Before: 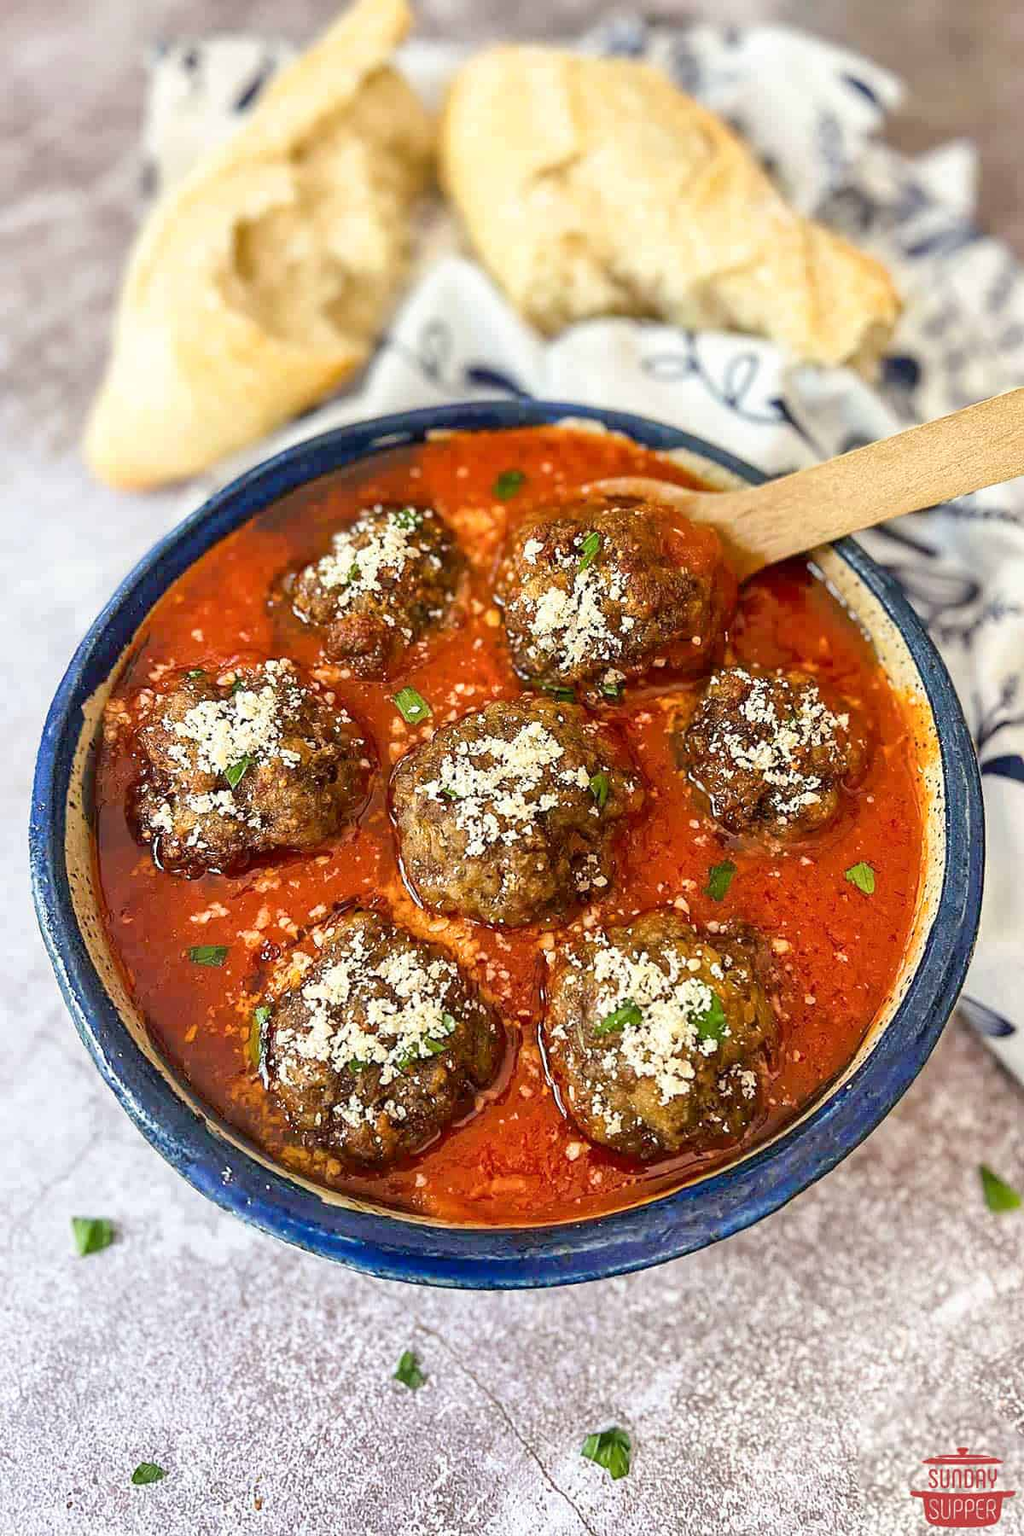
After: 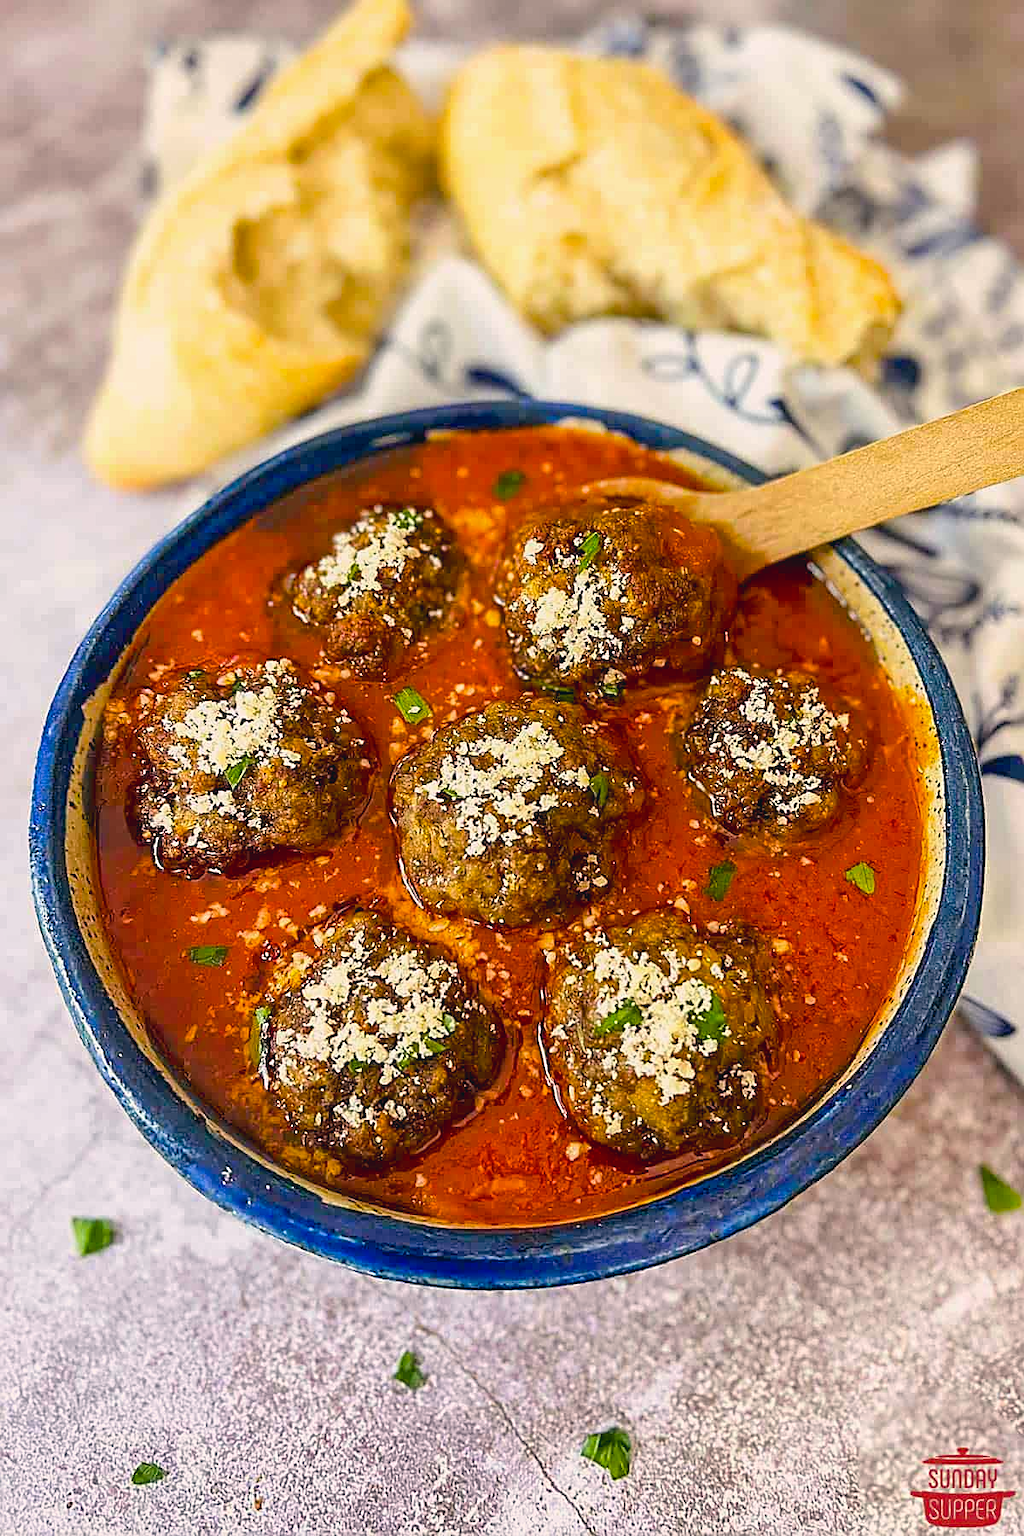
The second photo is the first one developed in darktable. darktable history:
exposure: black level correction 0.006, exposure -0.222 EV, compensate exposure bias true, compensate highlight preservation false
color correction: highlights a* 5.36, highlights b* 5.31, shadows a* -4.52, shadows b* -5
color balance rgb: shadows lift › chroma 1.01%, shadows lift › hue 30.86°, global offset › luminance 0.525%, linear chroma grading › global chroma 14.715%, perceptual saturation grading › global saturation 19.933%
sharpen: amount 0.496
tone equalizer: mask exposure compensation -0.506 EV
